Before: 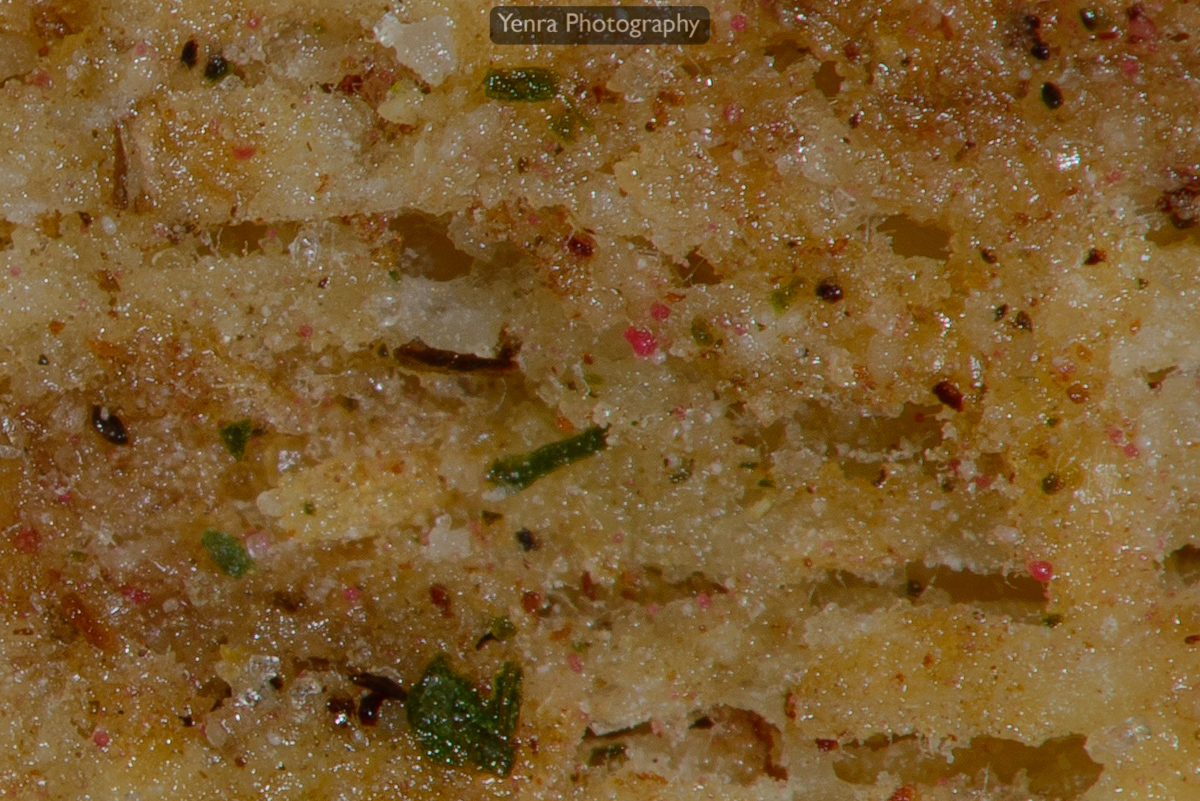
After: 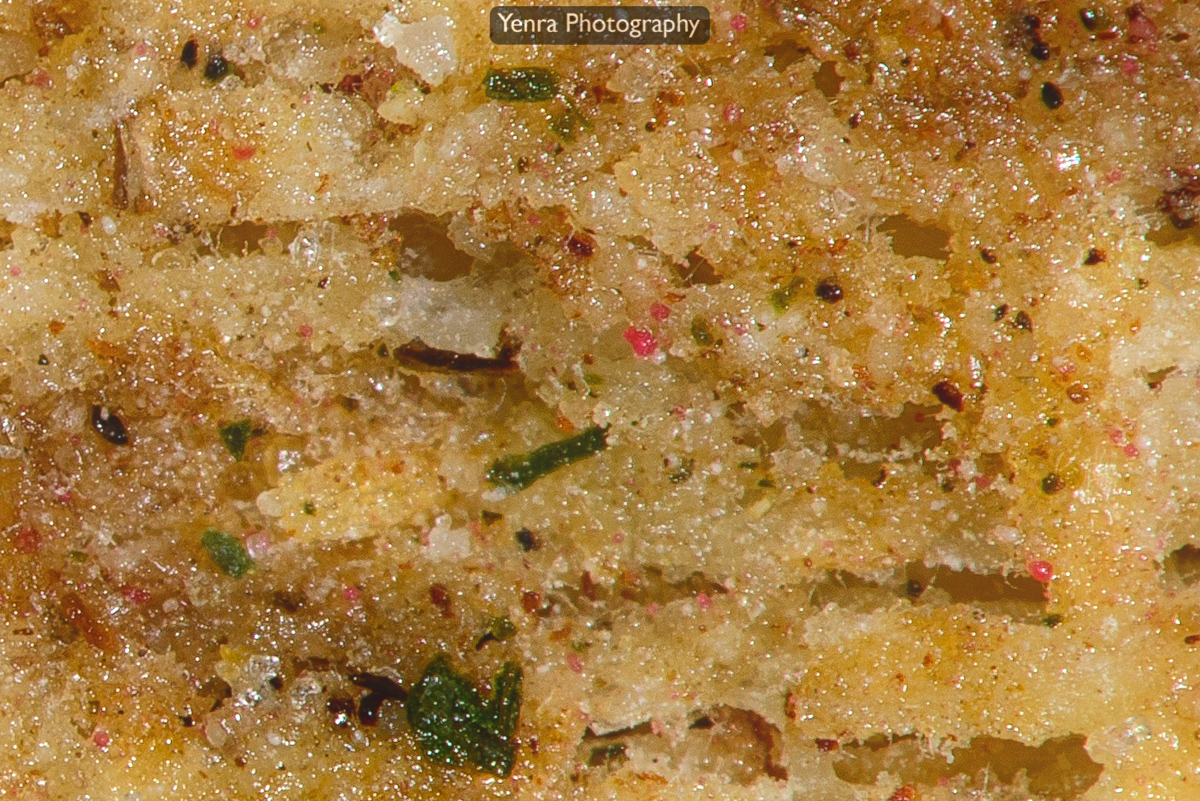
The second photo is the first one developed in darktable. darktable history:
contrast equalizer: octaves 7, y [[0.439, 0.44, 0.442, 0.457, 0.493, 0.498], [0.5 ×6], [0.5 ×6], [0 ×6], [0 ×6]]
exposure: exposure 0.67 EV, compensate highlight preservation false
tone equalizer: -8 EV -0.756 EV, -7 EV -0.724 EV, -6 EV -0.598 EV, -5 EV -0.419 EV, -3 EV 0.365 EV, -2 EV 0.6 EV, -1 EV 0.685 EV, +0 EV 0.757 EV, edges refinement/feathering 500, mask exposure compensation -1.57 EV, preserve details no
